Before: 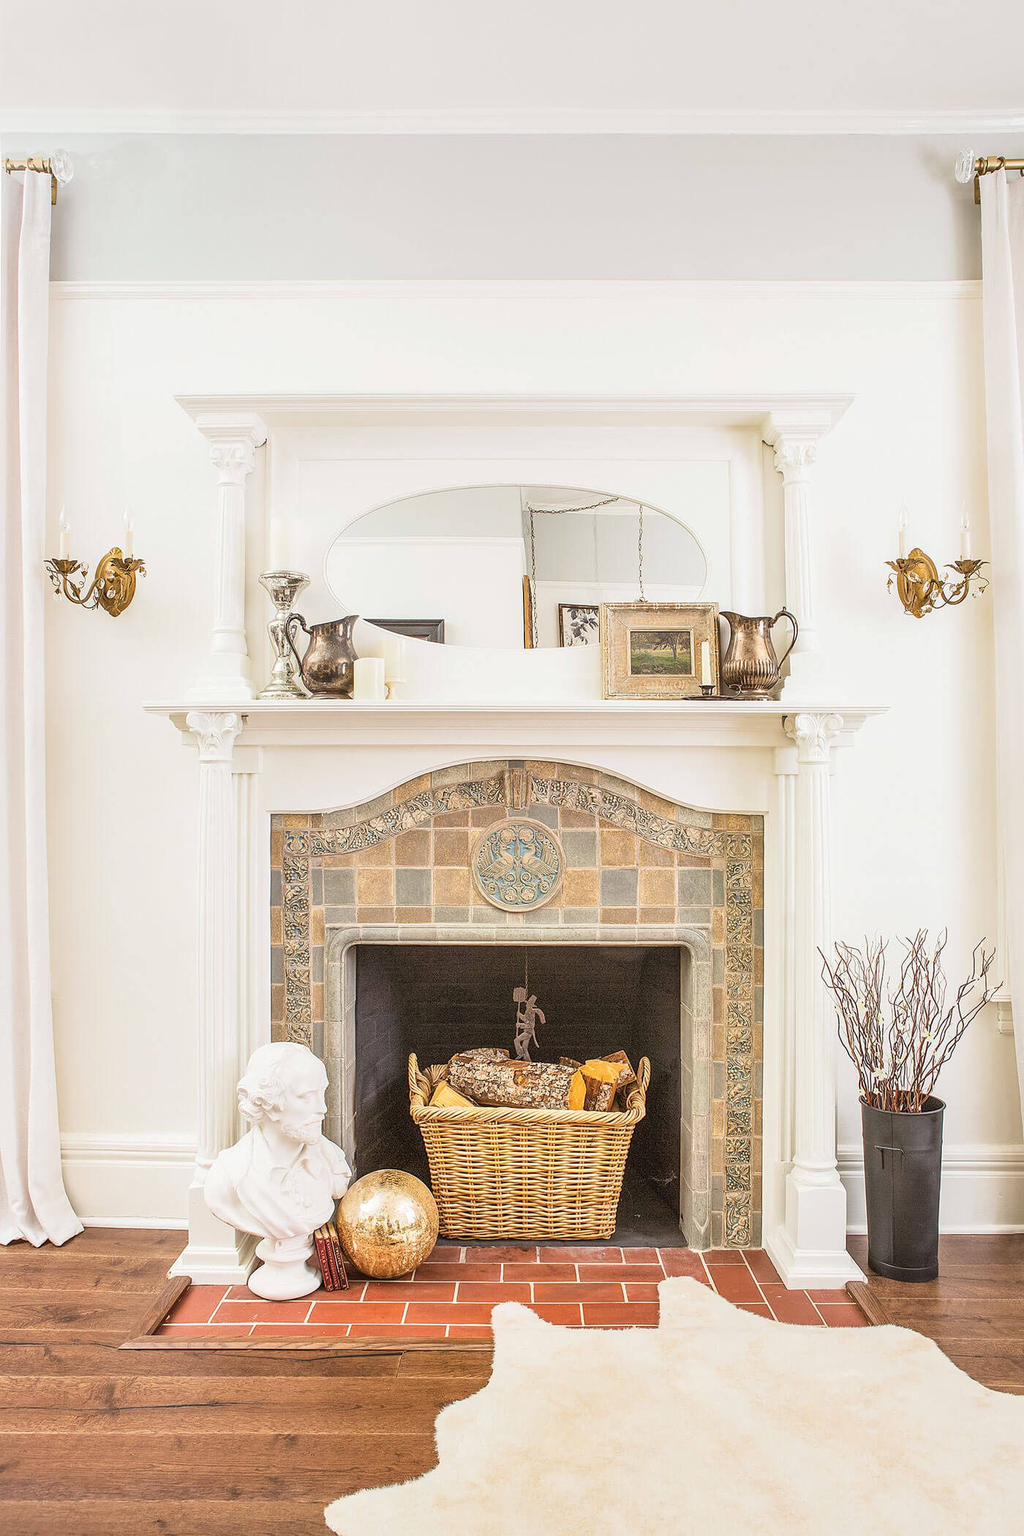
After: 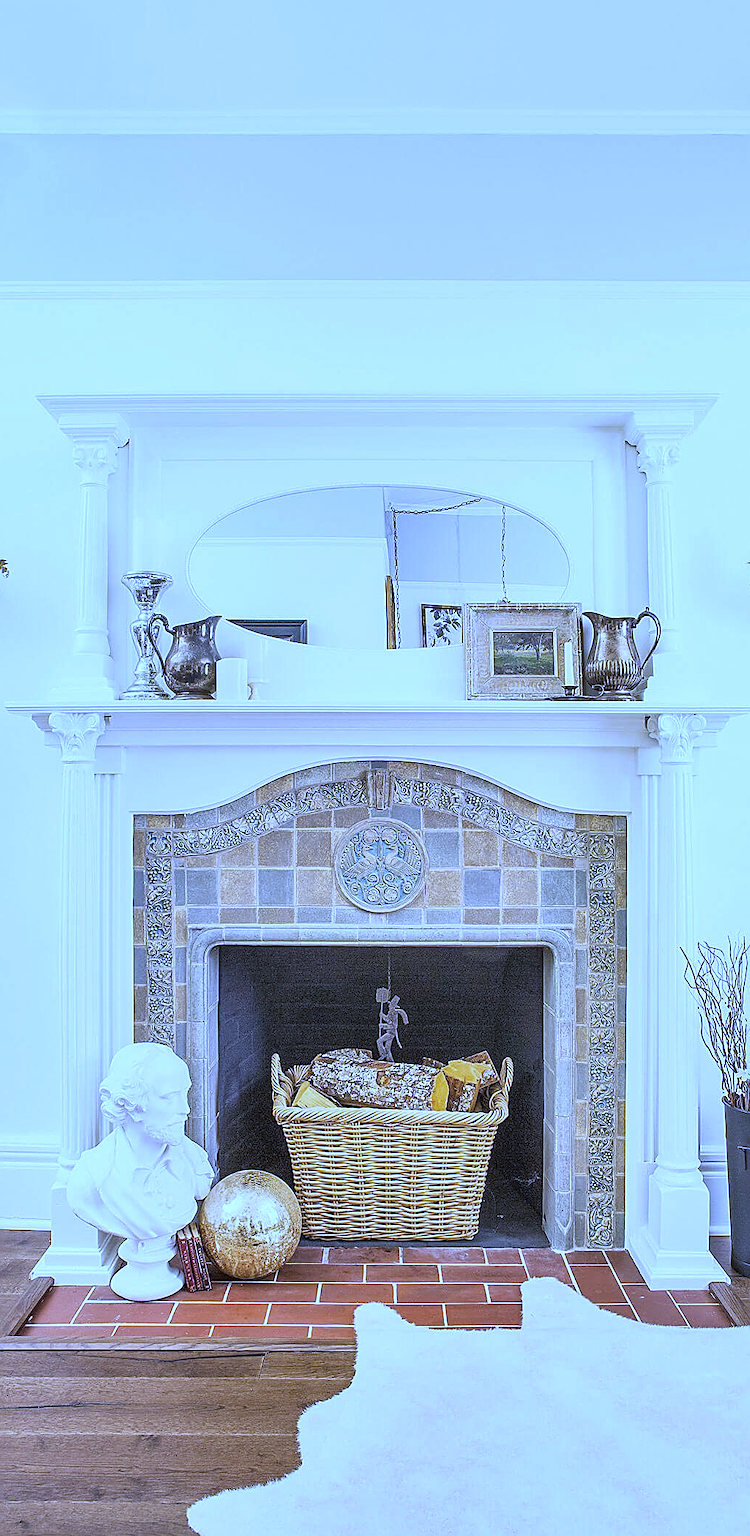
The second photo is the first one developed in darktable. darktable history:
sharpen: on, module defaults
white balance: red 0.766, blue 1.537
crop: left 13.443%, right 13.31%
shadows and highlights: shadows 37.27, highlights -28.18, soften with gaussian
